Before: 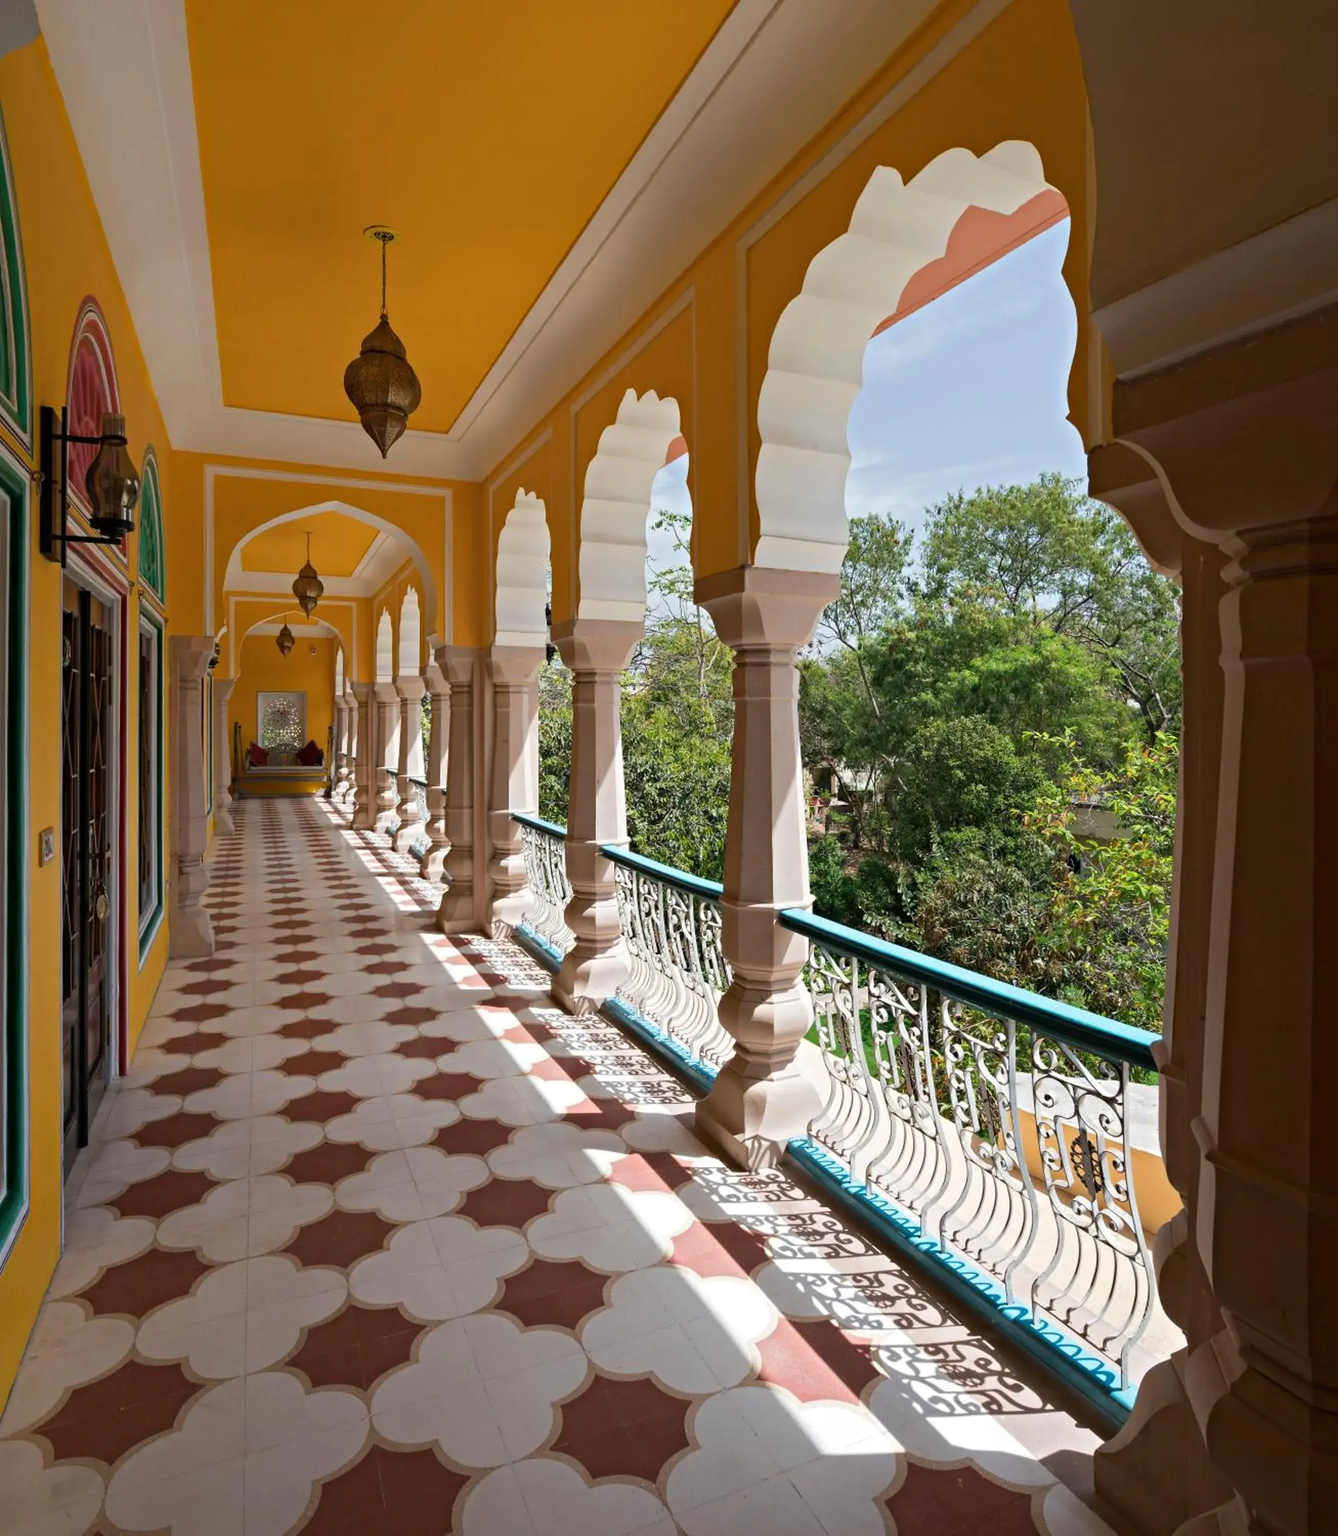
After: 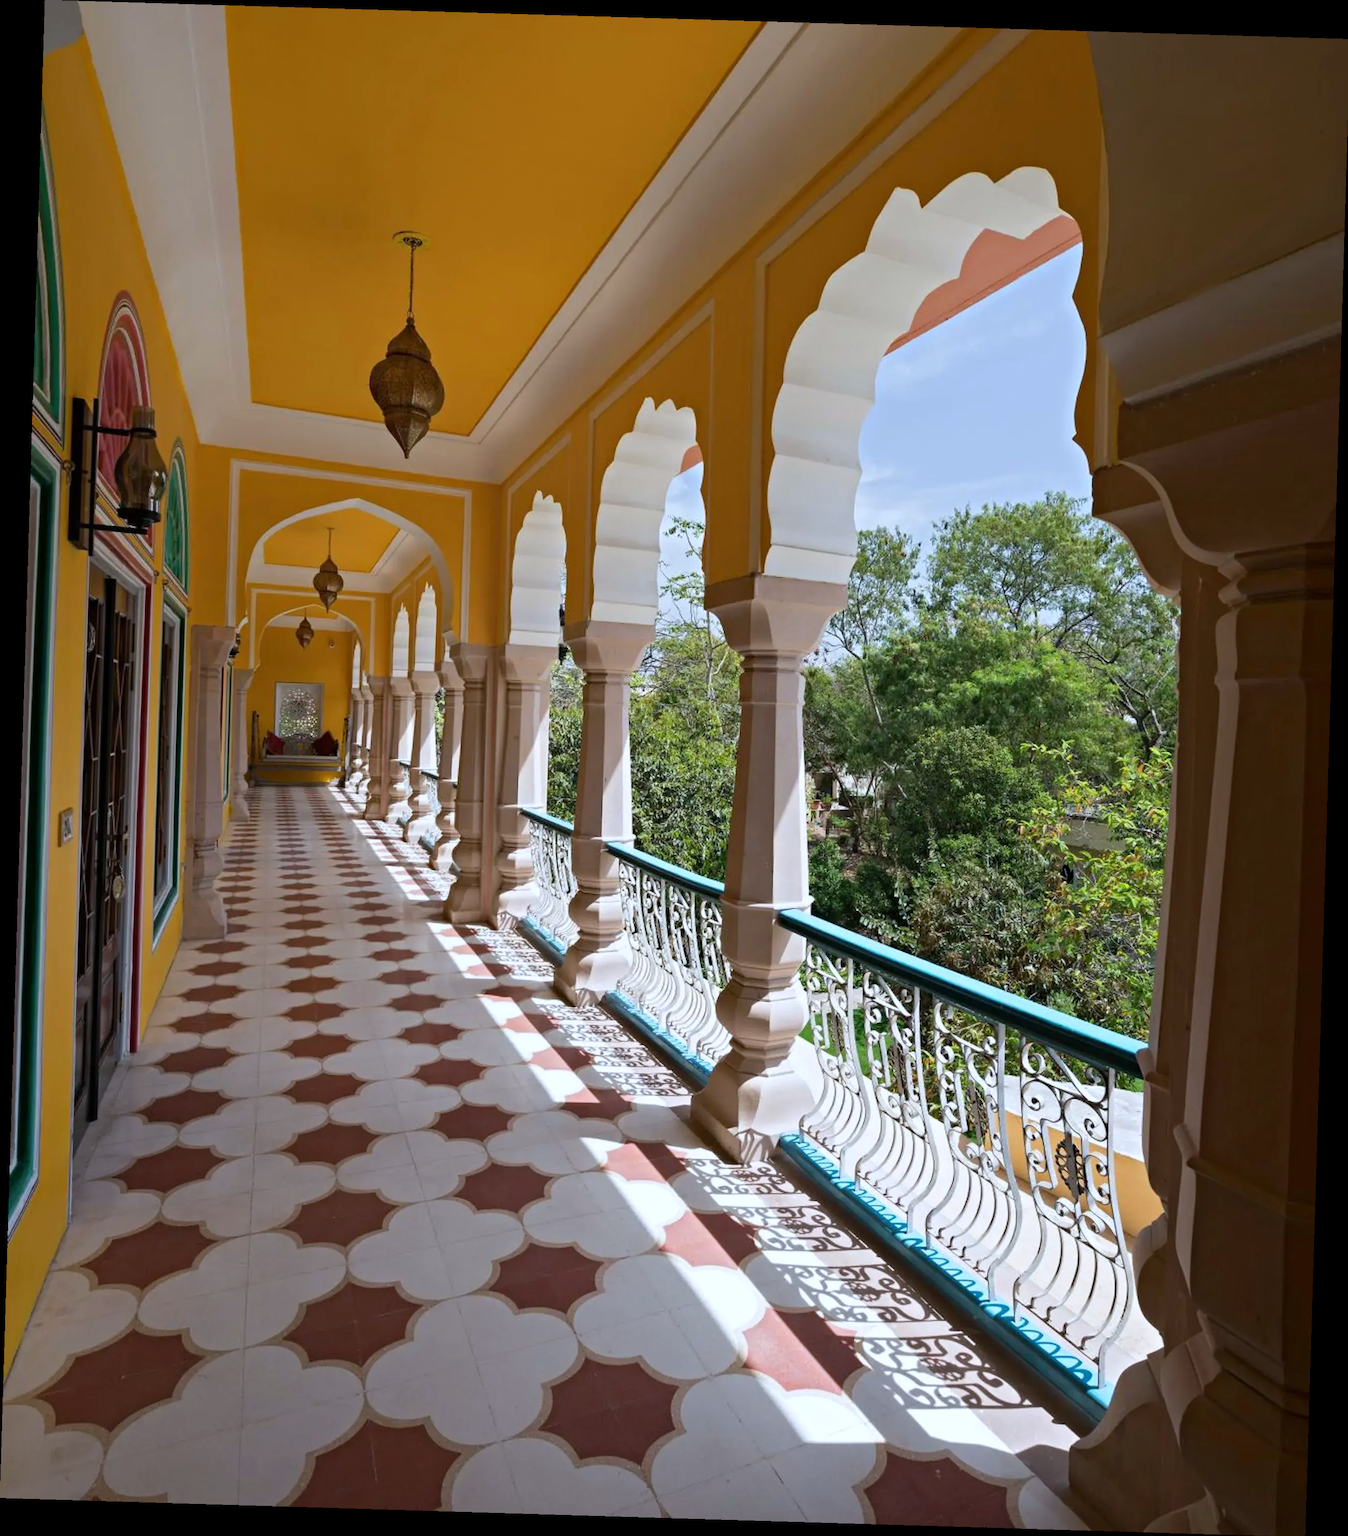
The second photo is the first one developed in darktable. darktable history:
rotate and perspective: rotation 1.72°, automatic cropping off
white balance: red 0.954, blue 1.079
